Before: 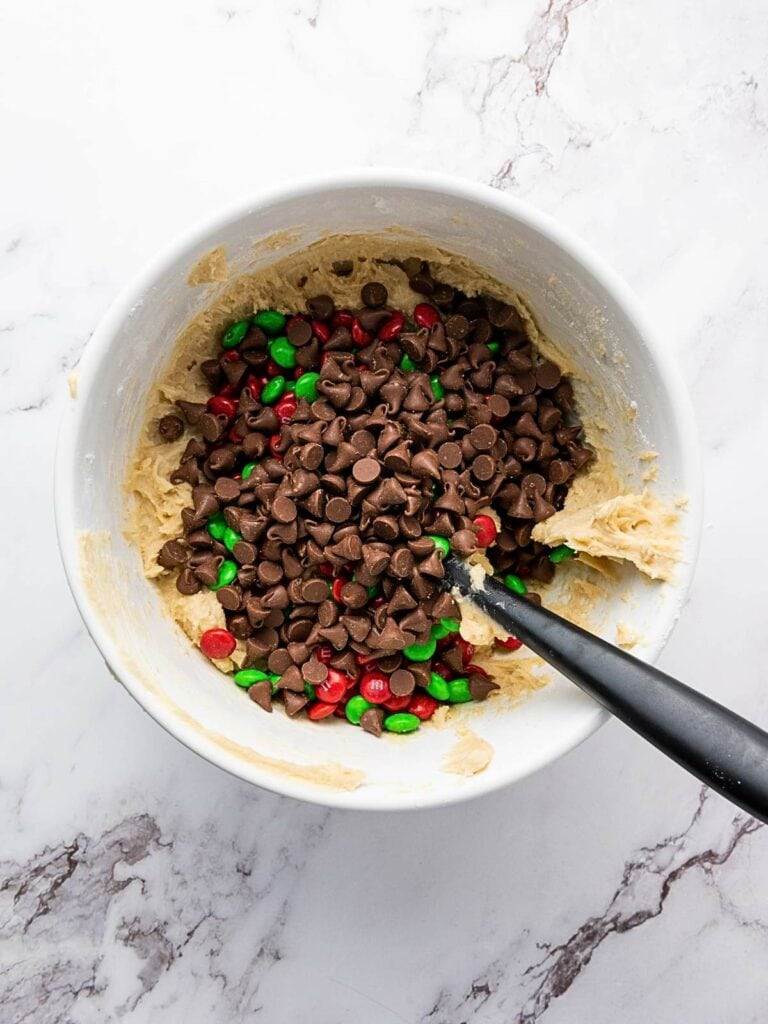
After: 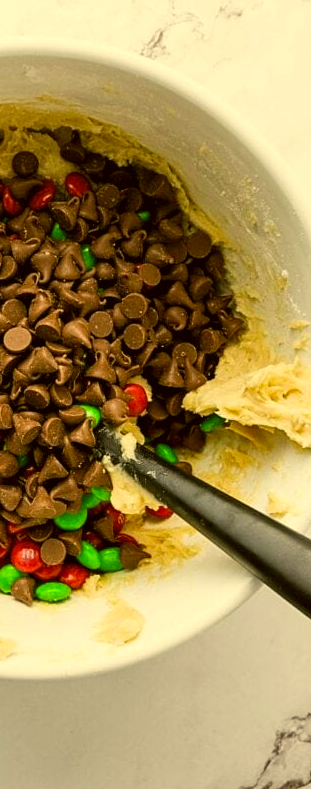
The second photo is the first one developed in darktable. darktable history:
color correction: highlights a* 0.111, highlights b* 28.93, shadows a* -0.241, shadows b* 21.5
crop: left 45.476%, top 12.882%, right 13.945%, bottom 9.978%
levels: black 3.87%, levels [0.018, 0.493, 1]
